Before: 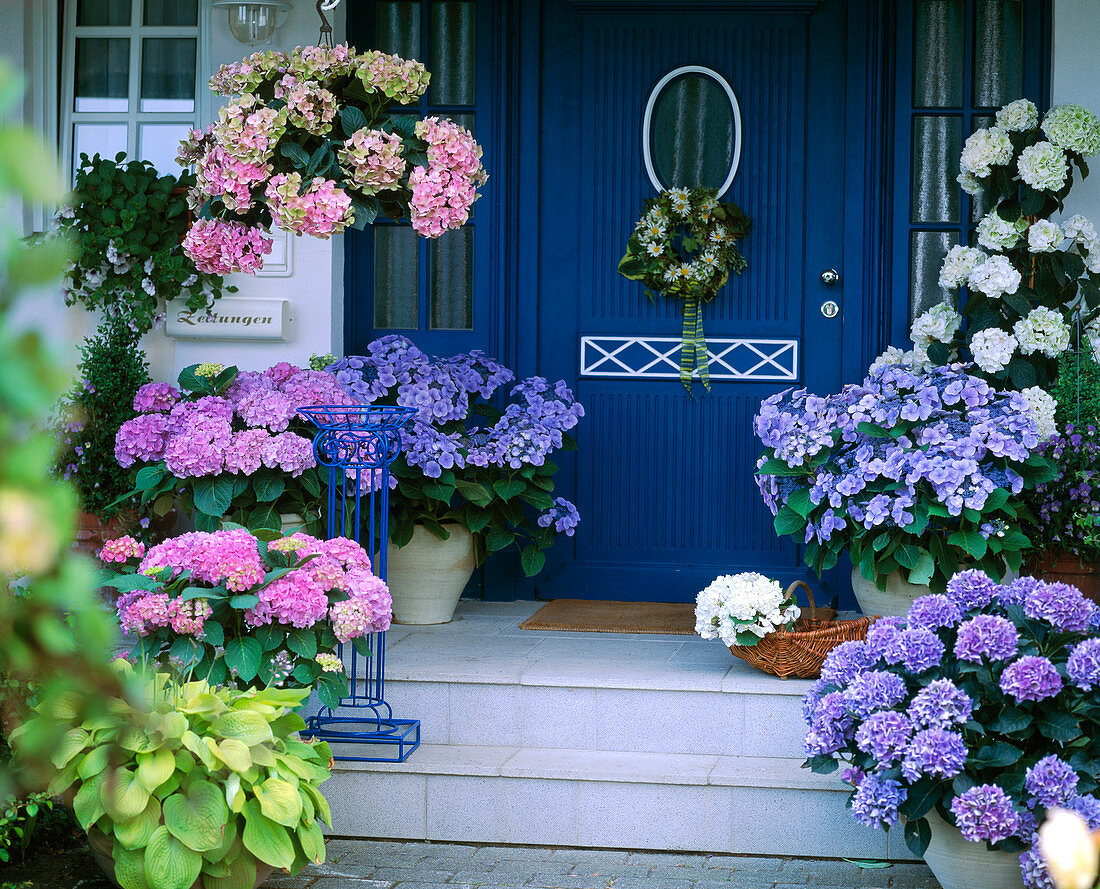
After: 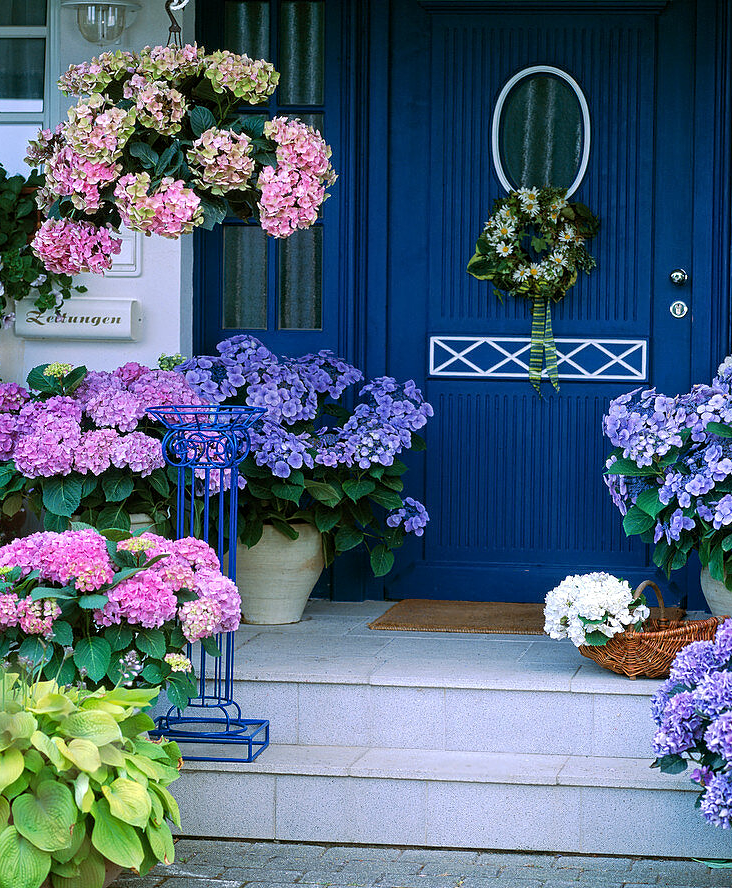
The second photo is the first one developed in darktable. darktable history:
contrast equalizer: y [[0.502, 0.505, 0.512, 0.529, 0.564, 0.588], [0.5 ×6], [0.502, 0.505, 0.512, 0.529, 0.564, 0.588], [0, 0.001, 0.001, 0.004, 0.008, 0.011], [0, 0.001, 0.001, 0.004, 0.008, 0.011]]
crop and rotate: left 13.811%, right 19.566%
